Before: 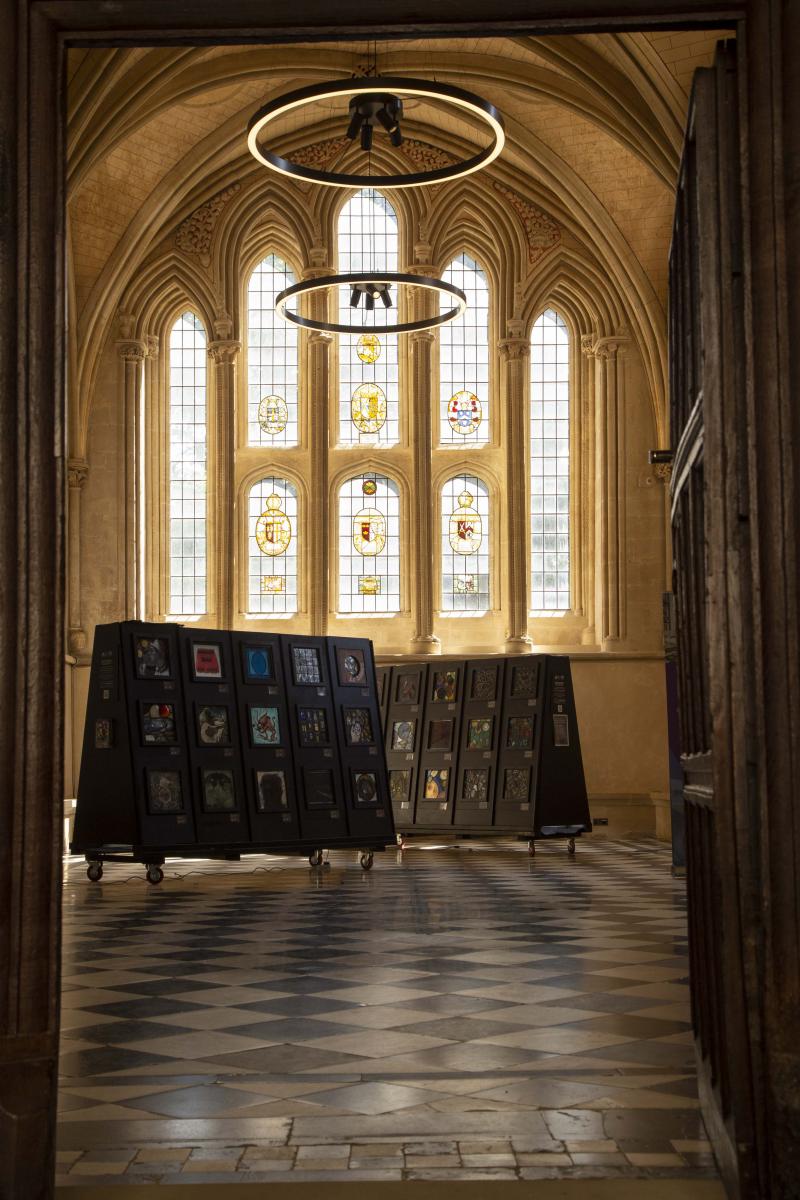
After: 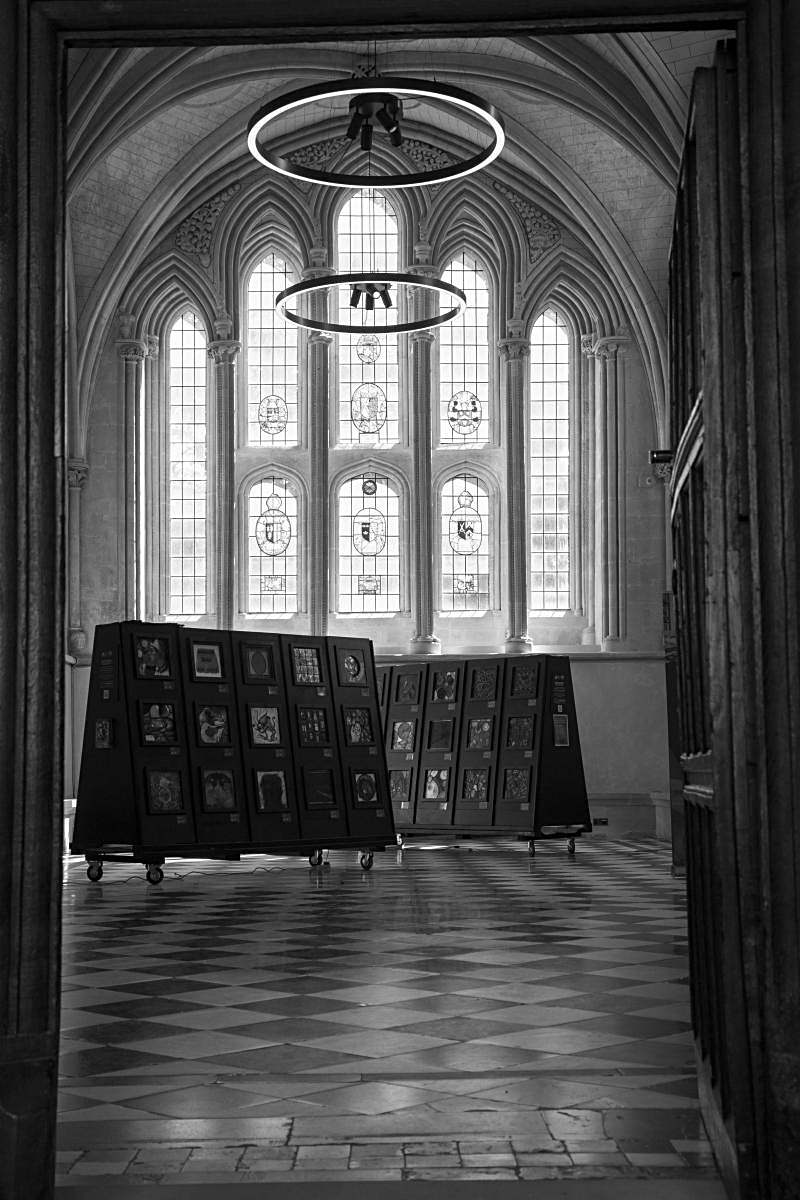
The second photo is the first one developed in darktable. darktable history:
monochrome: a -6.99, b 35.61, size 1.4
sharpen: on, module defaults
